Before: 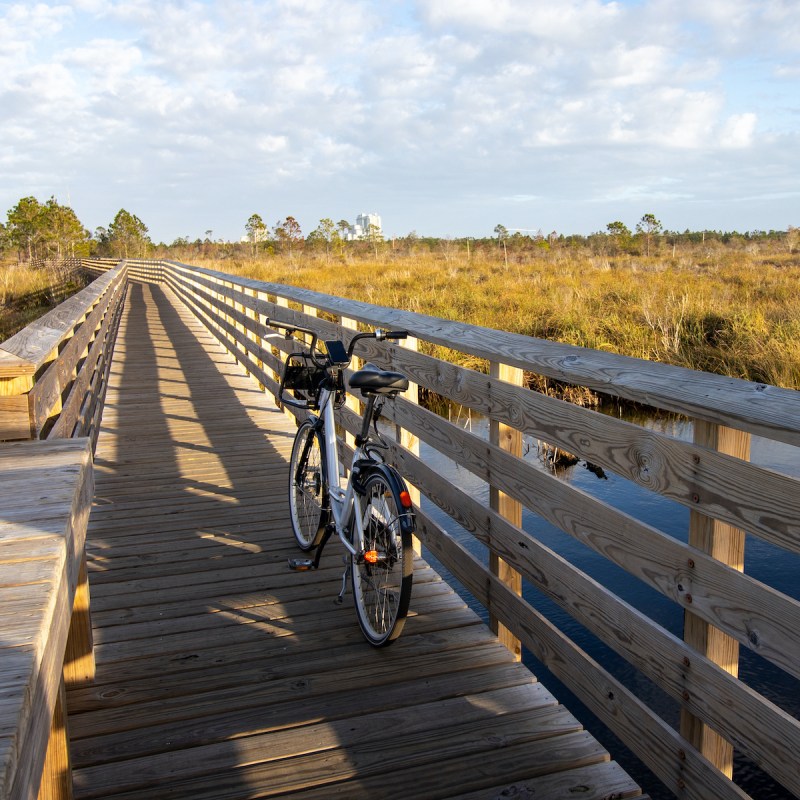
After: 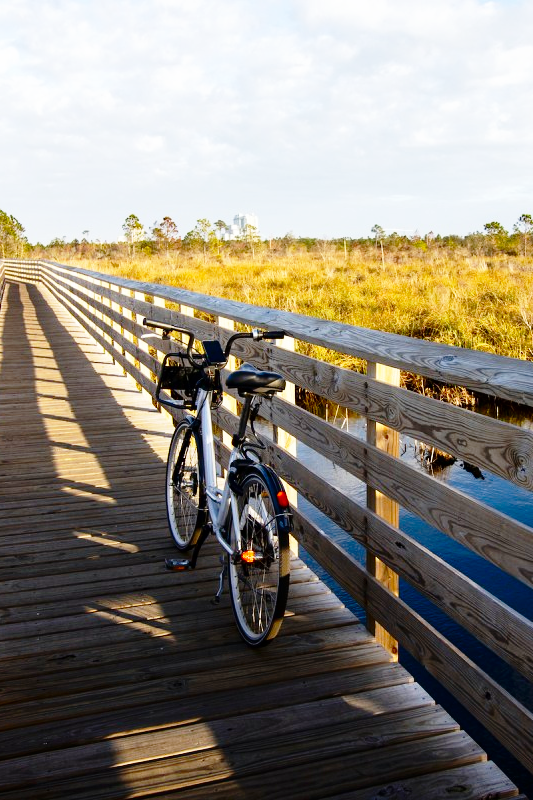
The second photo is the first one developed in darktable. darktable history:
base curve: curves: ch0 [(0, 0) (0.028, 0.03) (0.121, 0.232) (0.46, 0.748) (0.859, 0.968) (1, 1)], preserve colors none
crop: left 15.419%, right 17.914%
contrast brightness saturation: contrast 0.07, brightness -0.14, saturation 0.11
